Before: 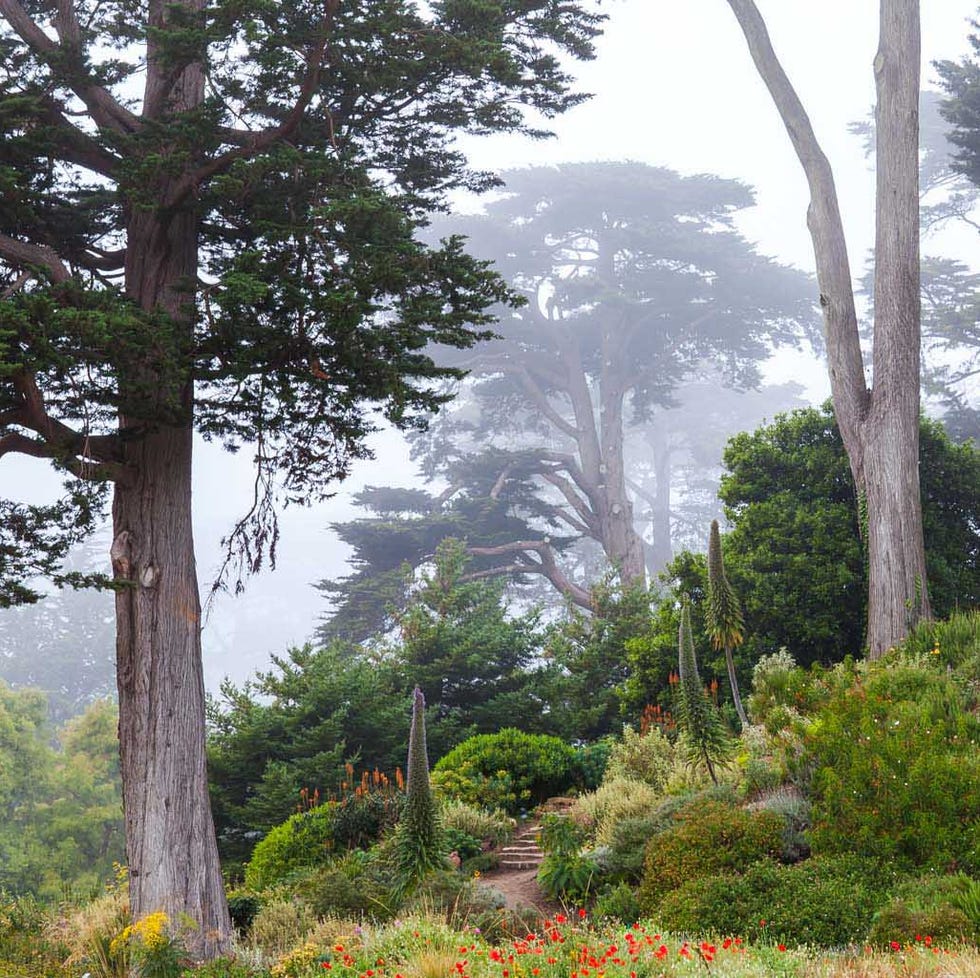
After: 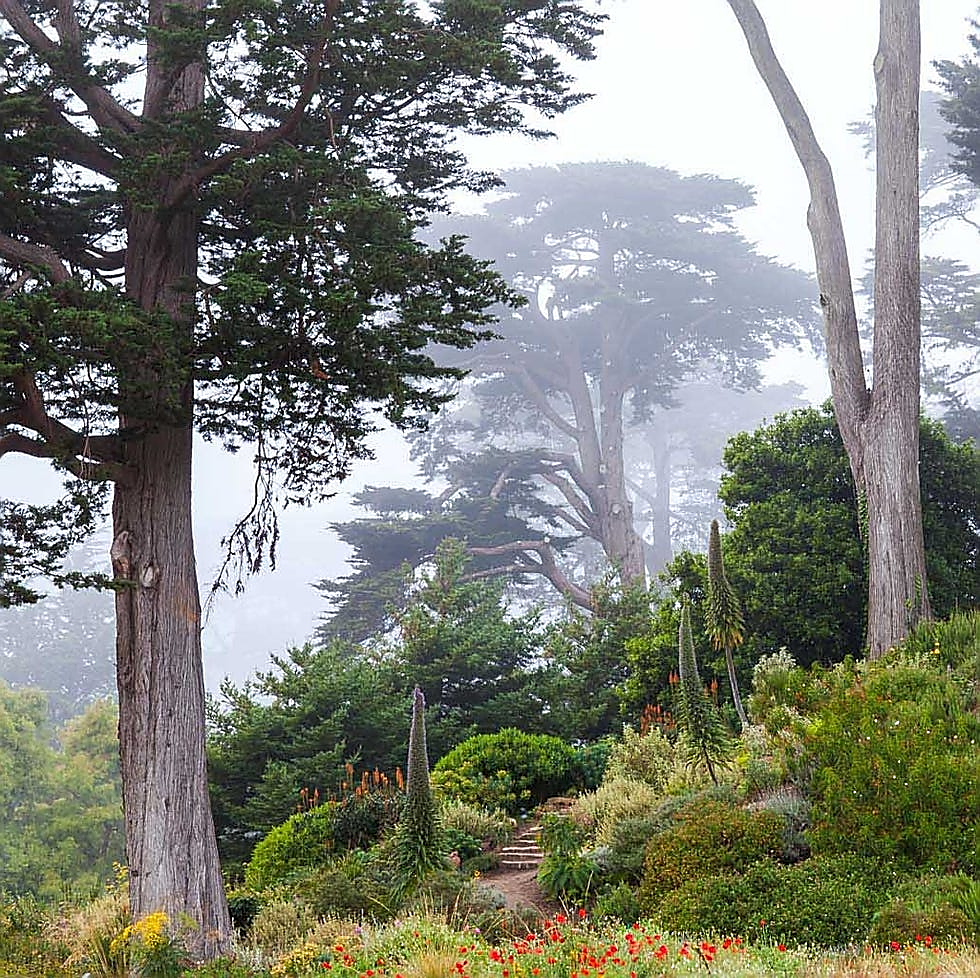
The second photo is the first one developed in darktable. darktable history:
sharpen: radius 1.411, amount 1.236, threshold 0.826
